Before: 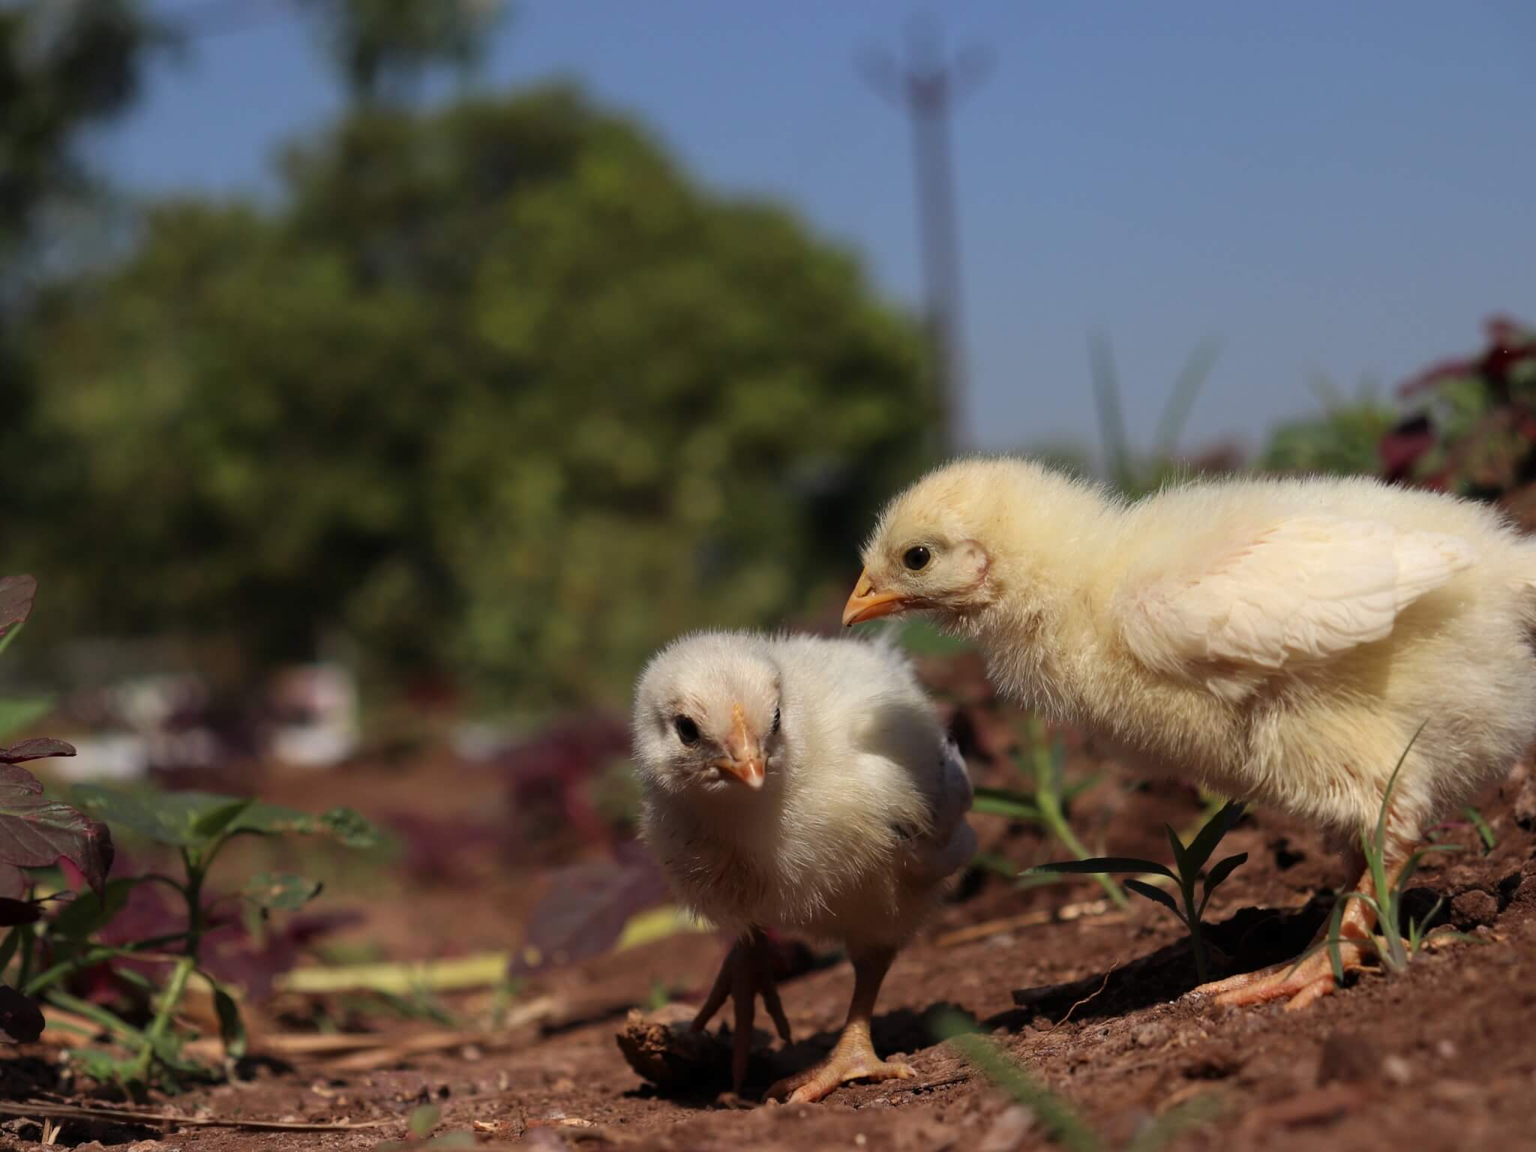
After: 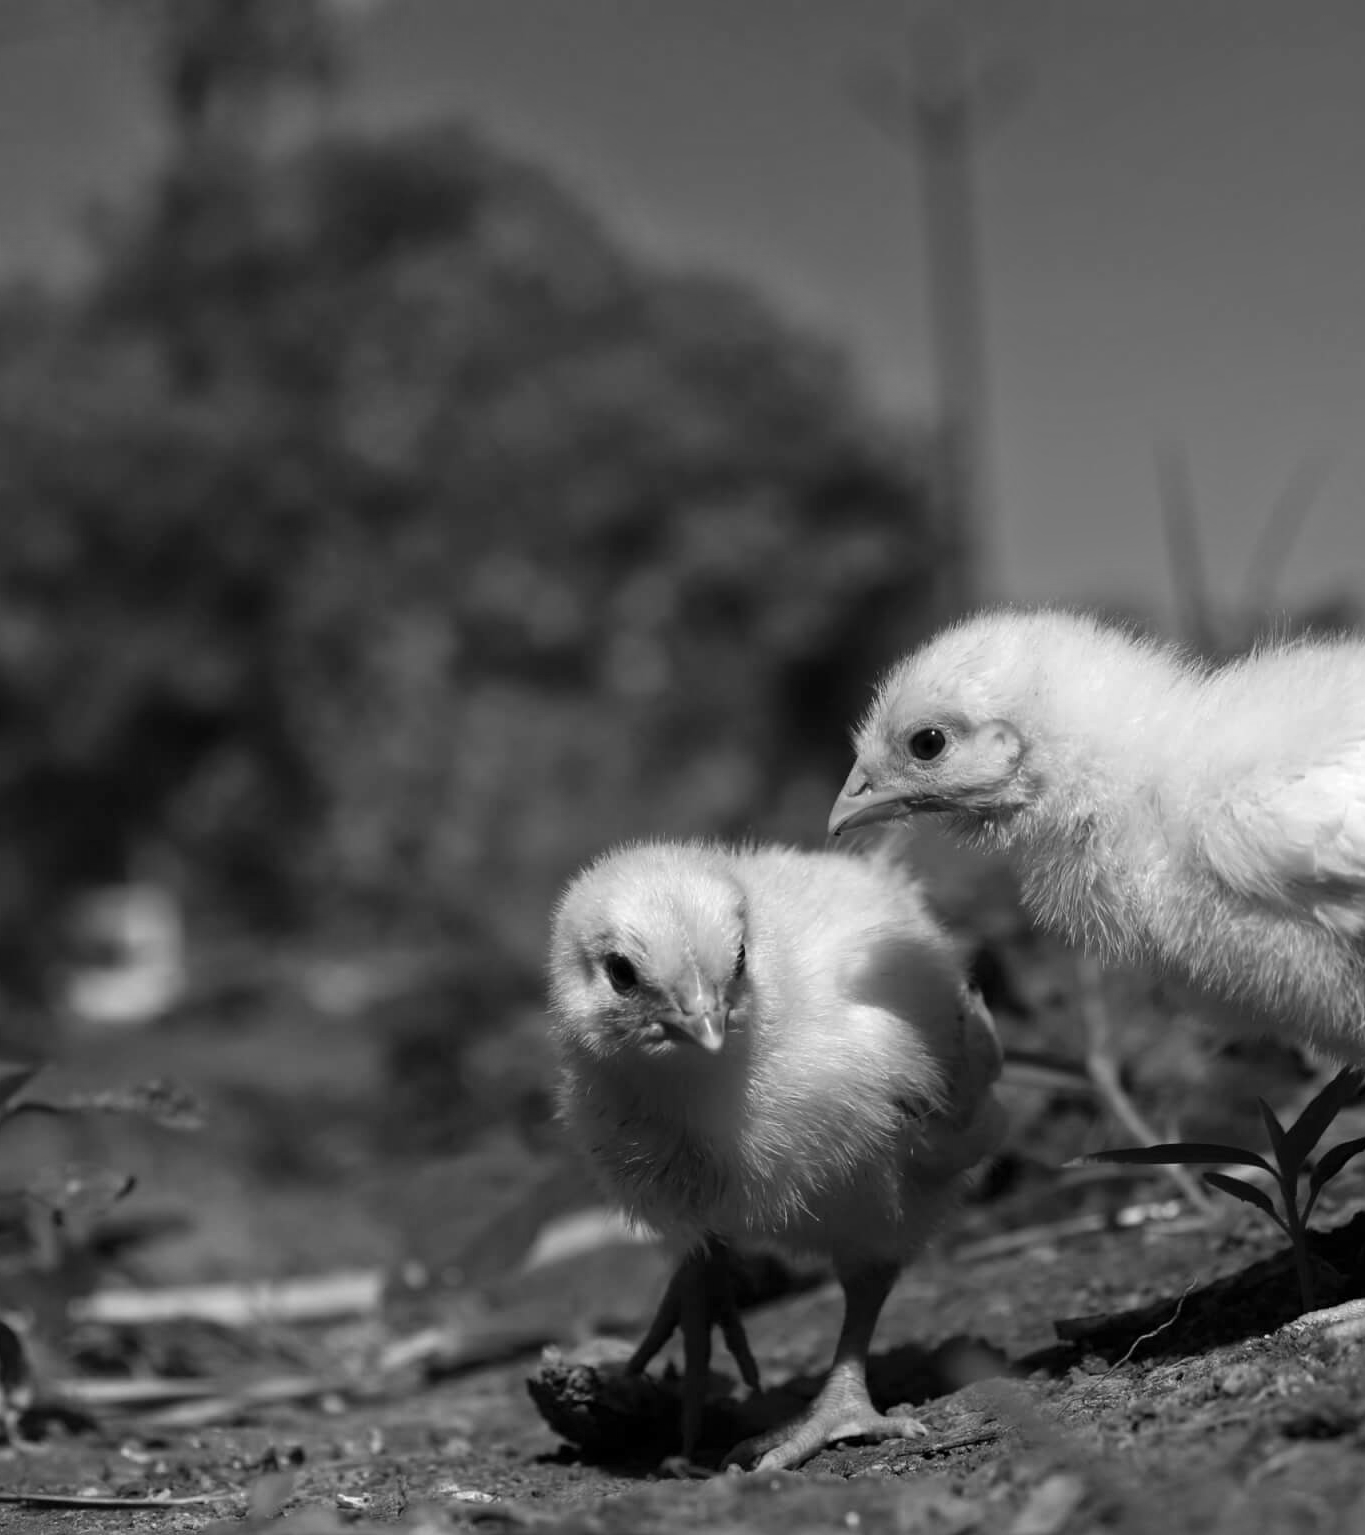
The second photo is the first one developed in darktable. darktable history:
crop and rotate: left 14.436%, right 18.898%
monochrome: a 26.22, b 42.67, size 0.8
color balance rgb: linear chroma grading › shadows 10%, linear chroma grading › highlights 10%, linear chroma grading › global chroma 15%, linear chroma grading › mid-tones 15%, perceptual saturation grading › global saturation 40%, perceptual saturation grading › highlights -25%, perceptual saturation grading › mid-tones 35%, perceptual saturation grading › shadows 35%, perceptual brilliance grading › global brilliance 11.29%, global vibrance 11.29%
